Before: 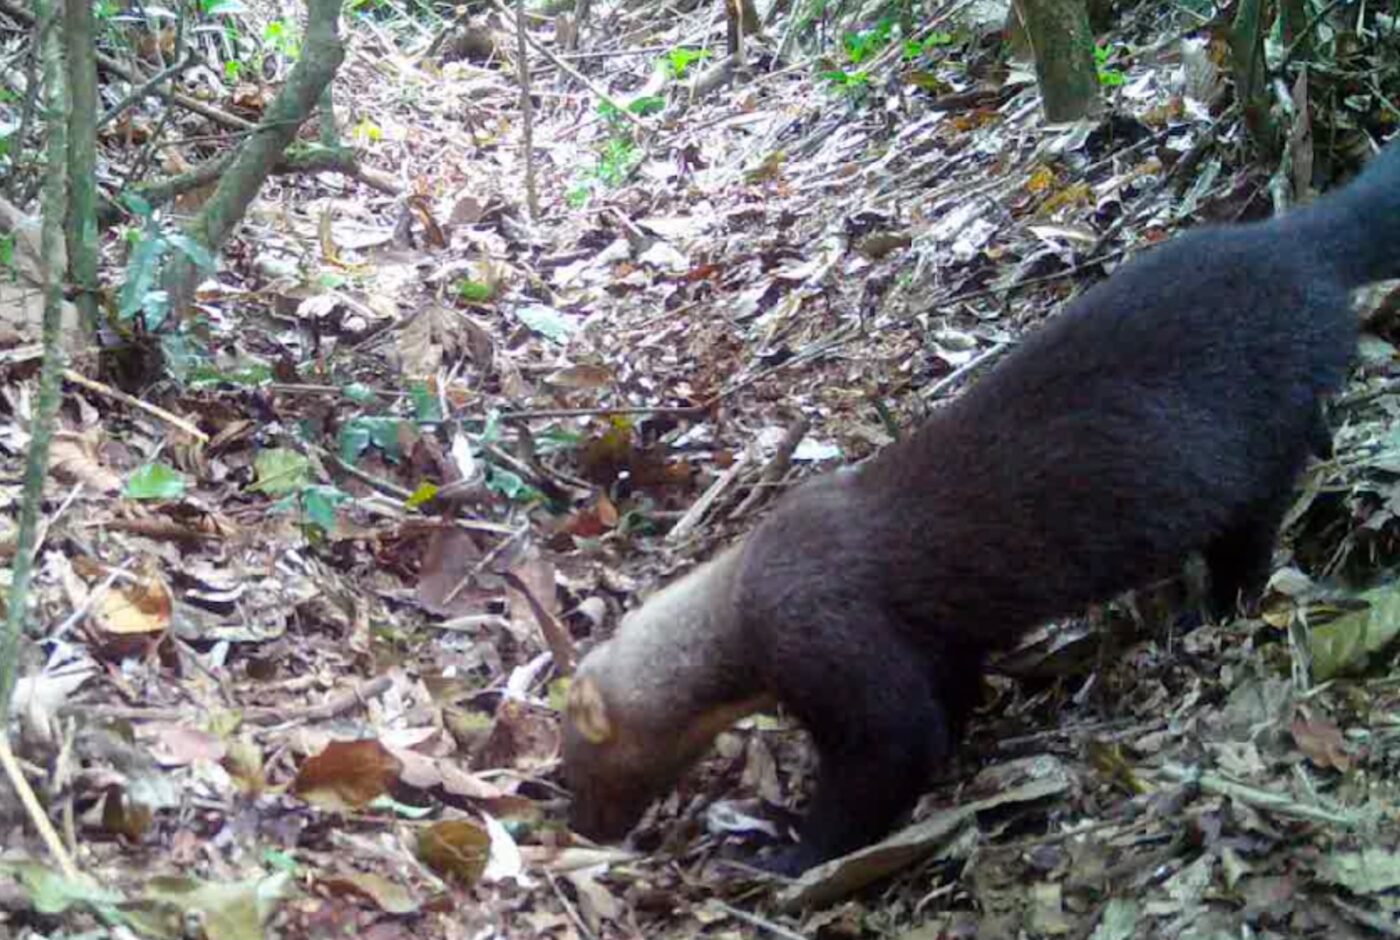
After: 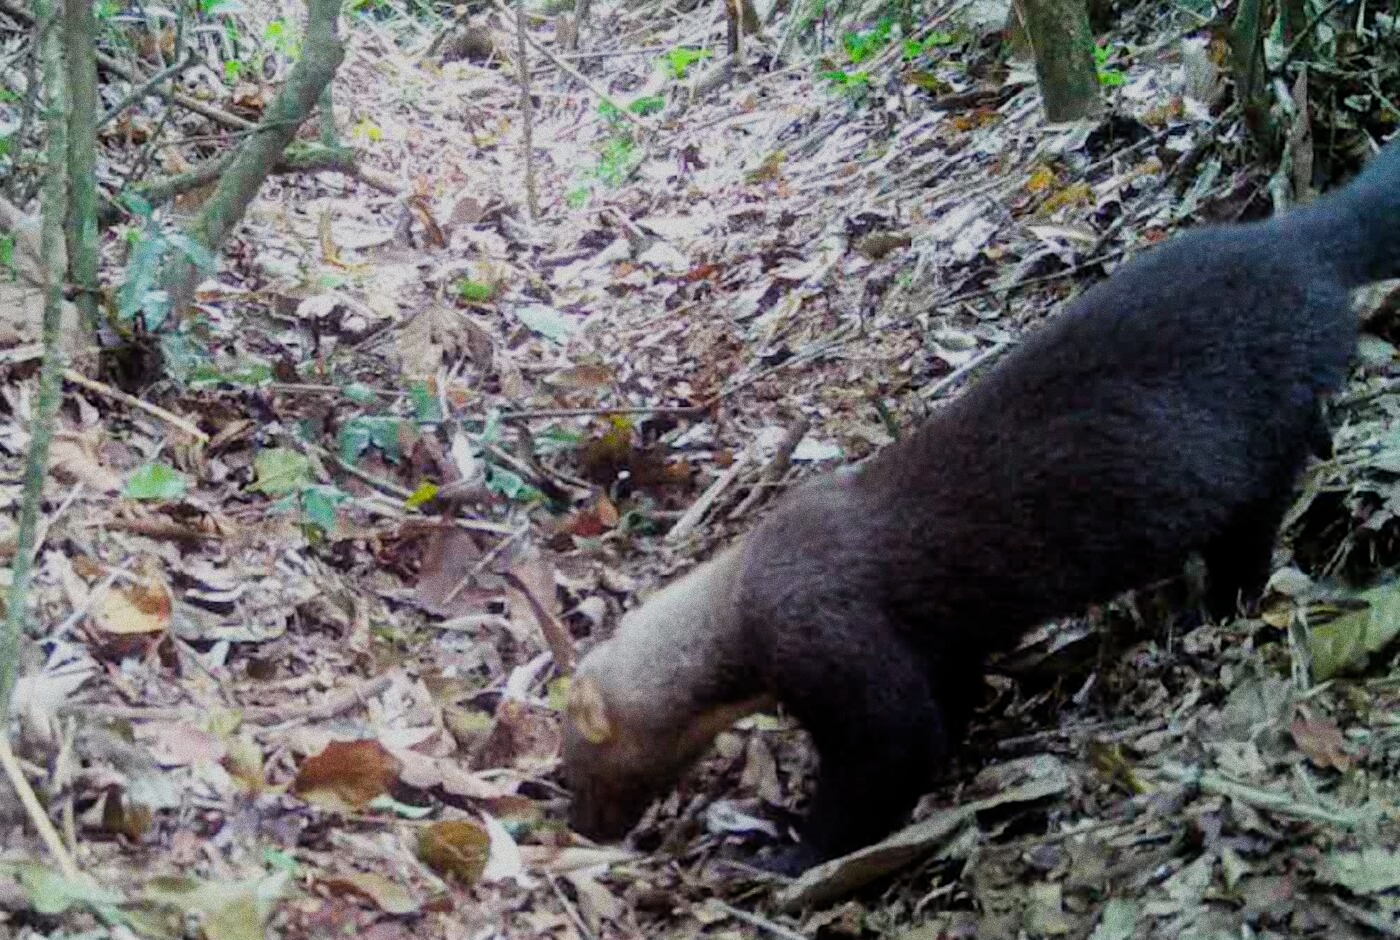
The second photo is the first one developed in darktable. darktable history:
filmic rgb: black relative exposure -7.65 EV, white relative exposure 4.56 EV, hardness 3.61
grain: coarseness 0.09 ISO, strength 40%
